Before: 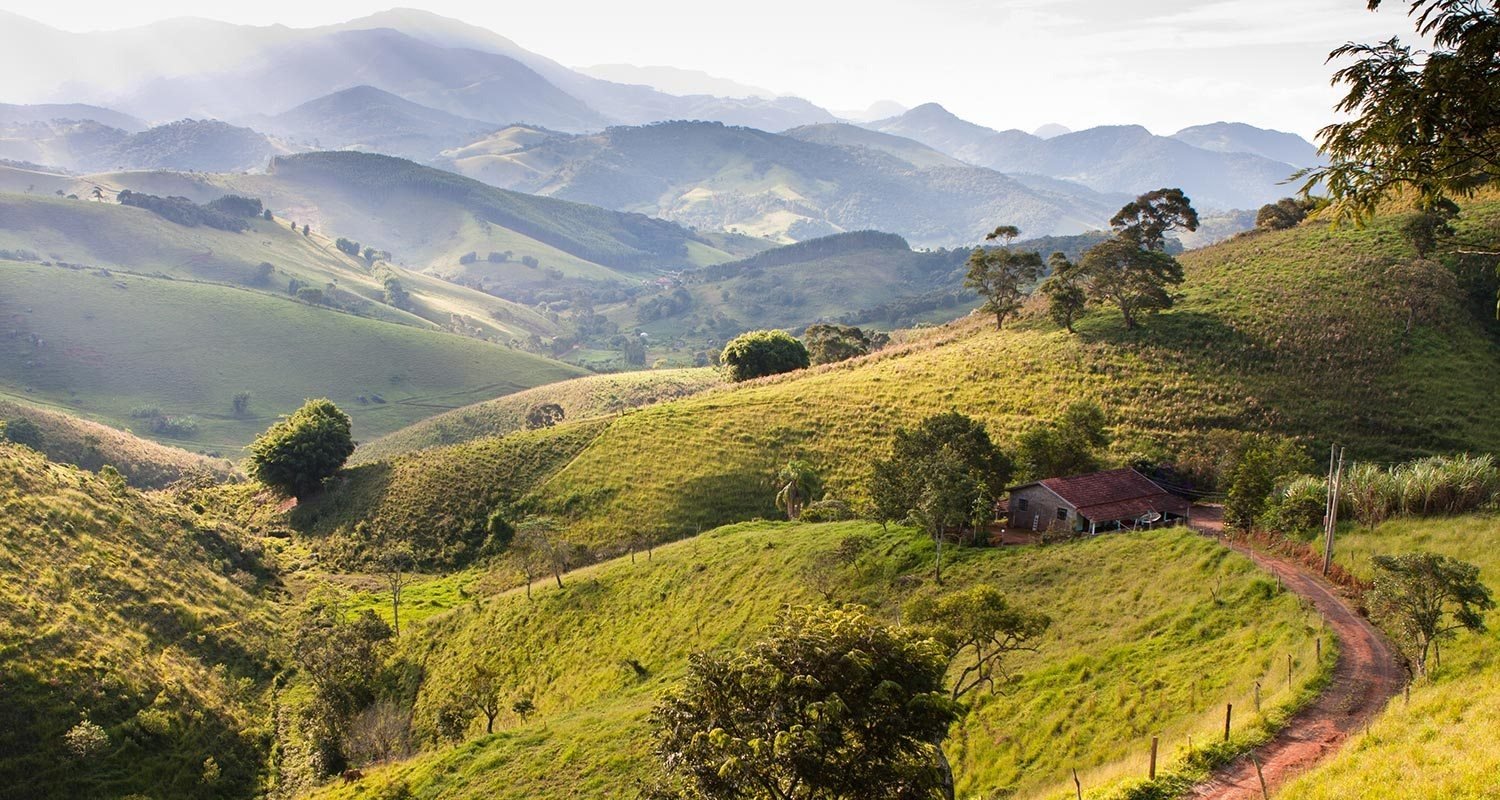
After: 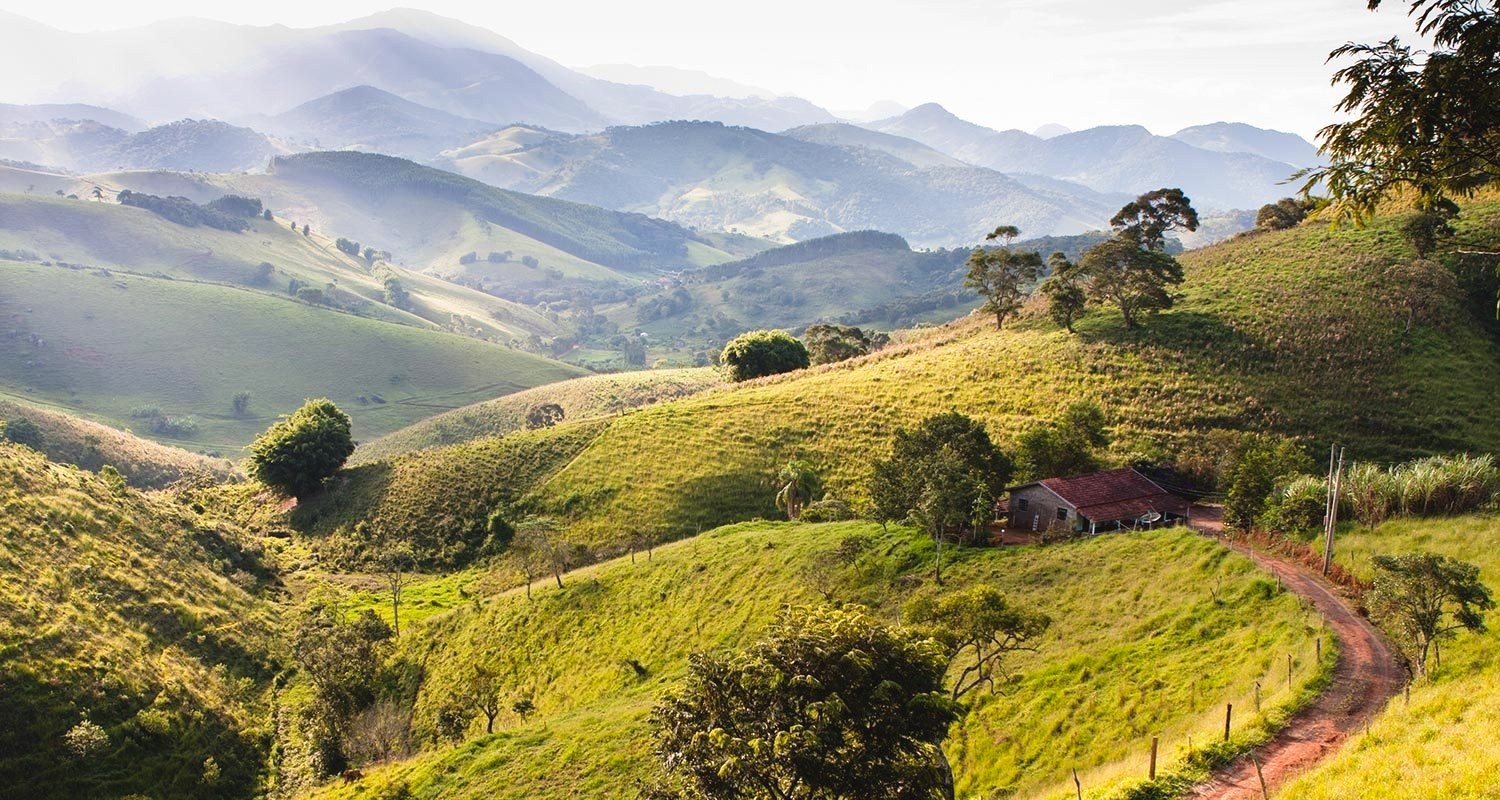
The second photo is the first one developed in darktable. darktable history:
tone curve: curves: ch0 [(0, 0.036) (0.119, 0.115) (0.466, 0.498) (0.715, 0.767) (0.817, 0.865) (1, 0.998)]; ch1 [(0, 0) (0.377, 0.424) (0.442, 0.491) (0.487, 0.498) (0.514, 0.512) (0.536, 0.577) (0.66, 0.724) (1, 1)]; ch2 [(0, 0) (0.38, 0.405) (0.463, 0.443) (0.492, 0.486) (0.526, 0.541) (0.578, 0.598) (1, 1)], preserve colors none
